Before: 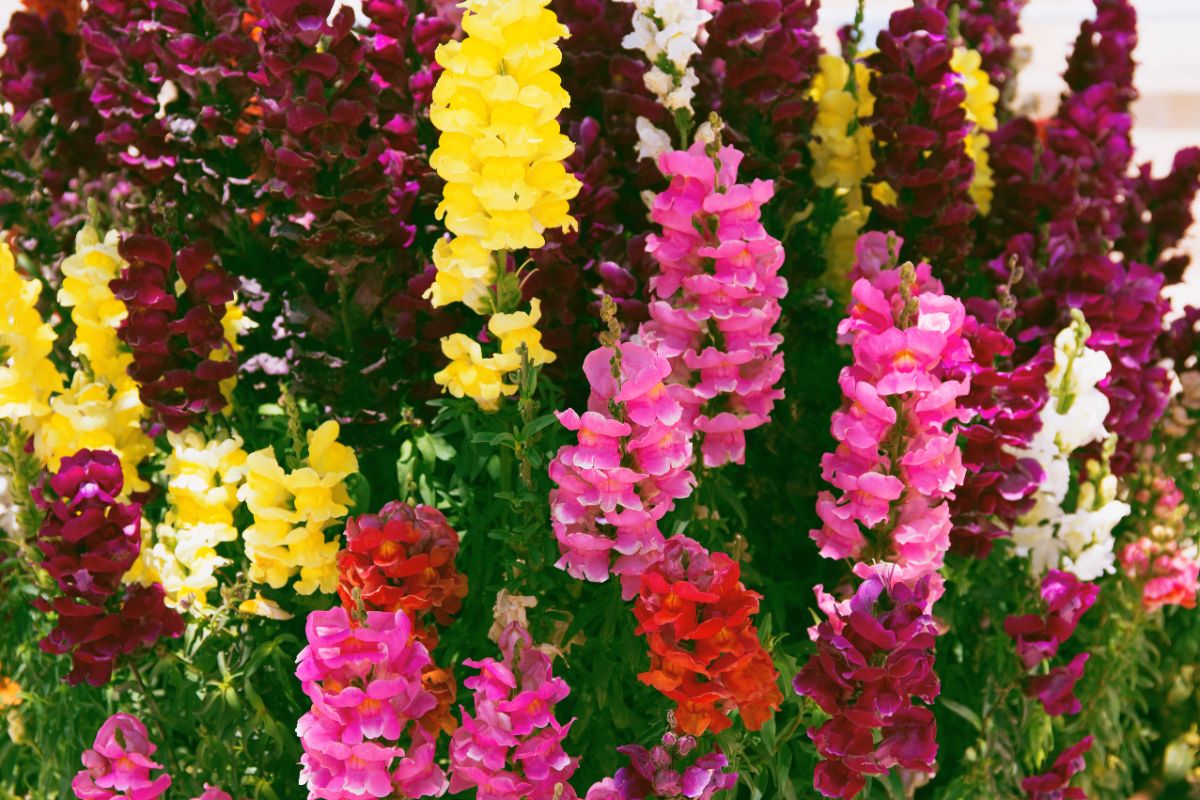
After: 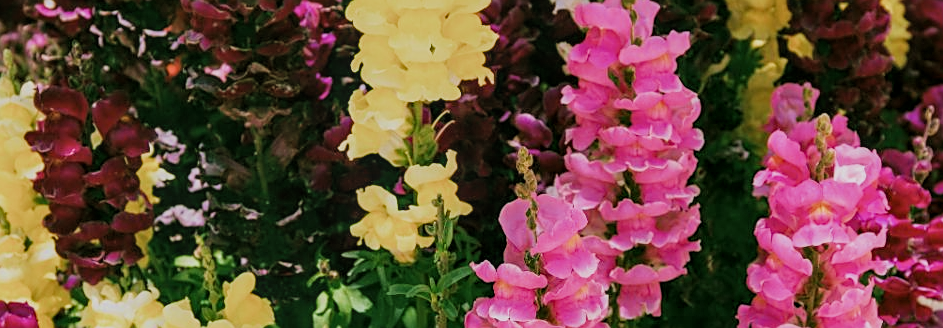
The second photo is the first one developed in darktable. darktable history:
filmic rgb: black relative exposure -7.65 EV, white relative exposure 4.56 EV, threshold 2.97 EV, hardness 3.61, add noise in highlights 0.002, color science v3 (2019), use custom middle-gray values true, contrast in highlights soft, enable highlight reconstruction true
sharpen: on, module defaults
crop: left 7.068%, top 18.555%, right 14.267%, bottom 40.375%
local contrast: on, module defaults
